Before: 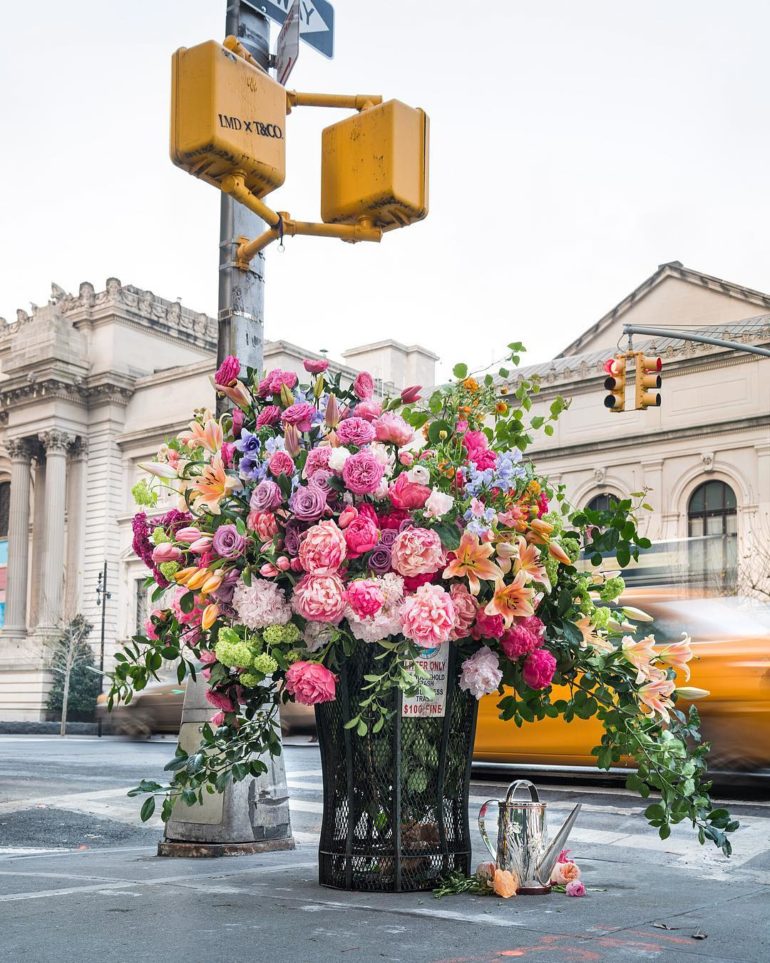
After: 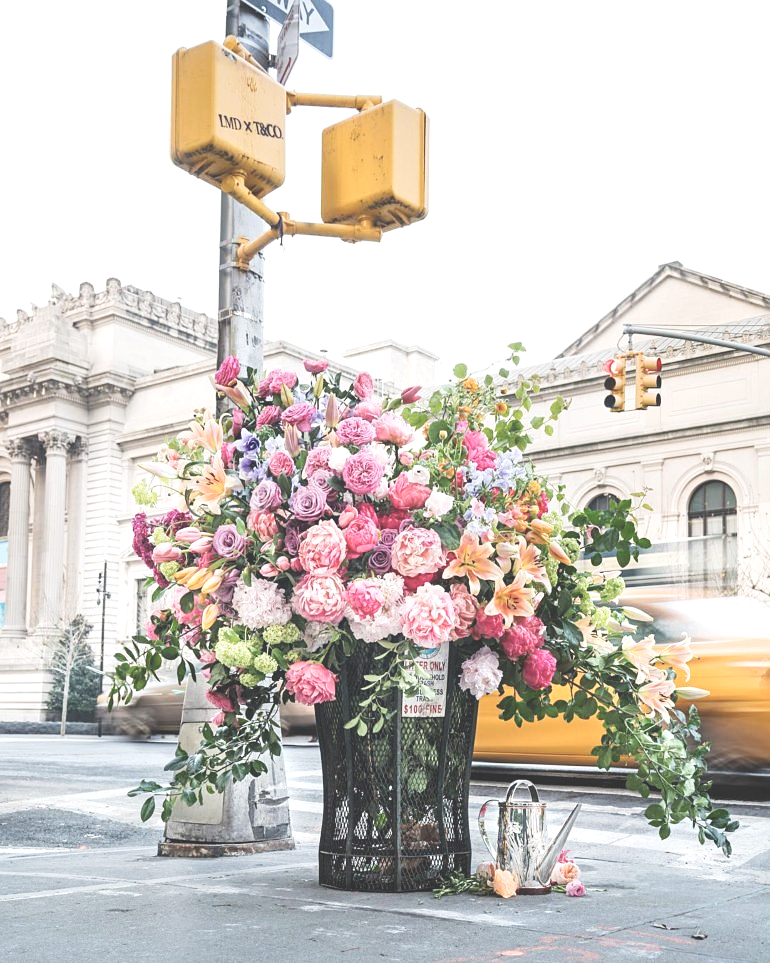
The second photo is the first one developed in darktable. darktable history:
contrast brightness saturation: contrast -0.26, saturation -0.43
exposure: exposure 1 EV, compensate highlight preservation false
sharpen: amount 0.2
tone curve: curves: ch0 [(0, 0) (0.003, 0.169) (0.011, 0.173) (0.025, 0.177) (0.044, 0.184) (0.069, 0.191) (0.1, 0.199) (0.136, 0.206) (0.177, 0.221) (0.224, 0.248) (0.277, 0.284) (0.335, 0.344) (0.399, 0.413) (0.468, 0.497) (0.543, 0.594) (0.623, 0.691) (0.709, 0.779) (0.801, 0.868) (0.898, 0.931) (1, 1)], preserve colors none
